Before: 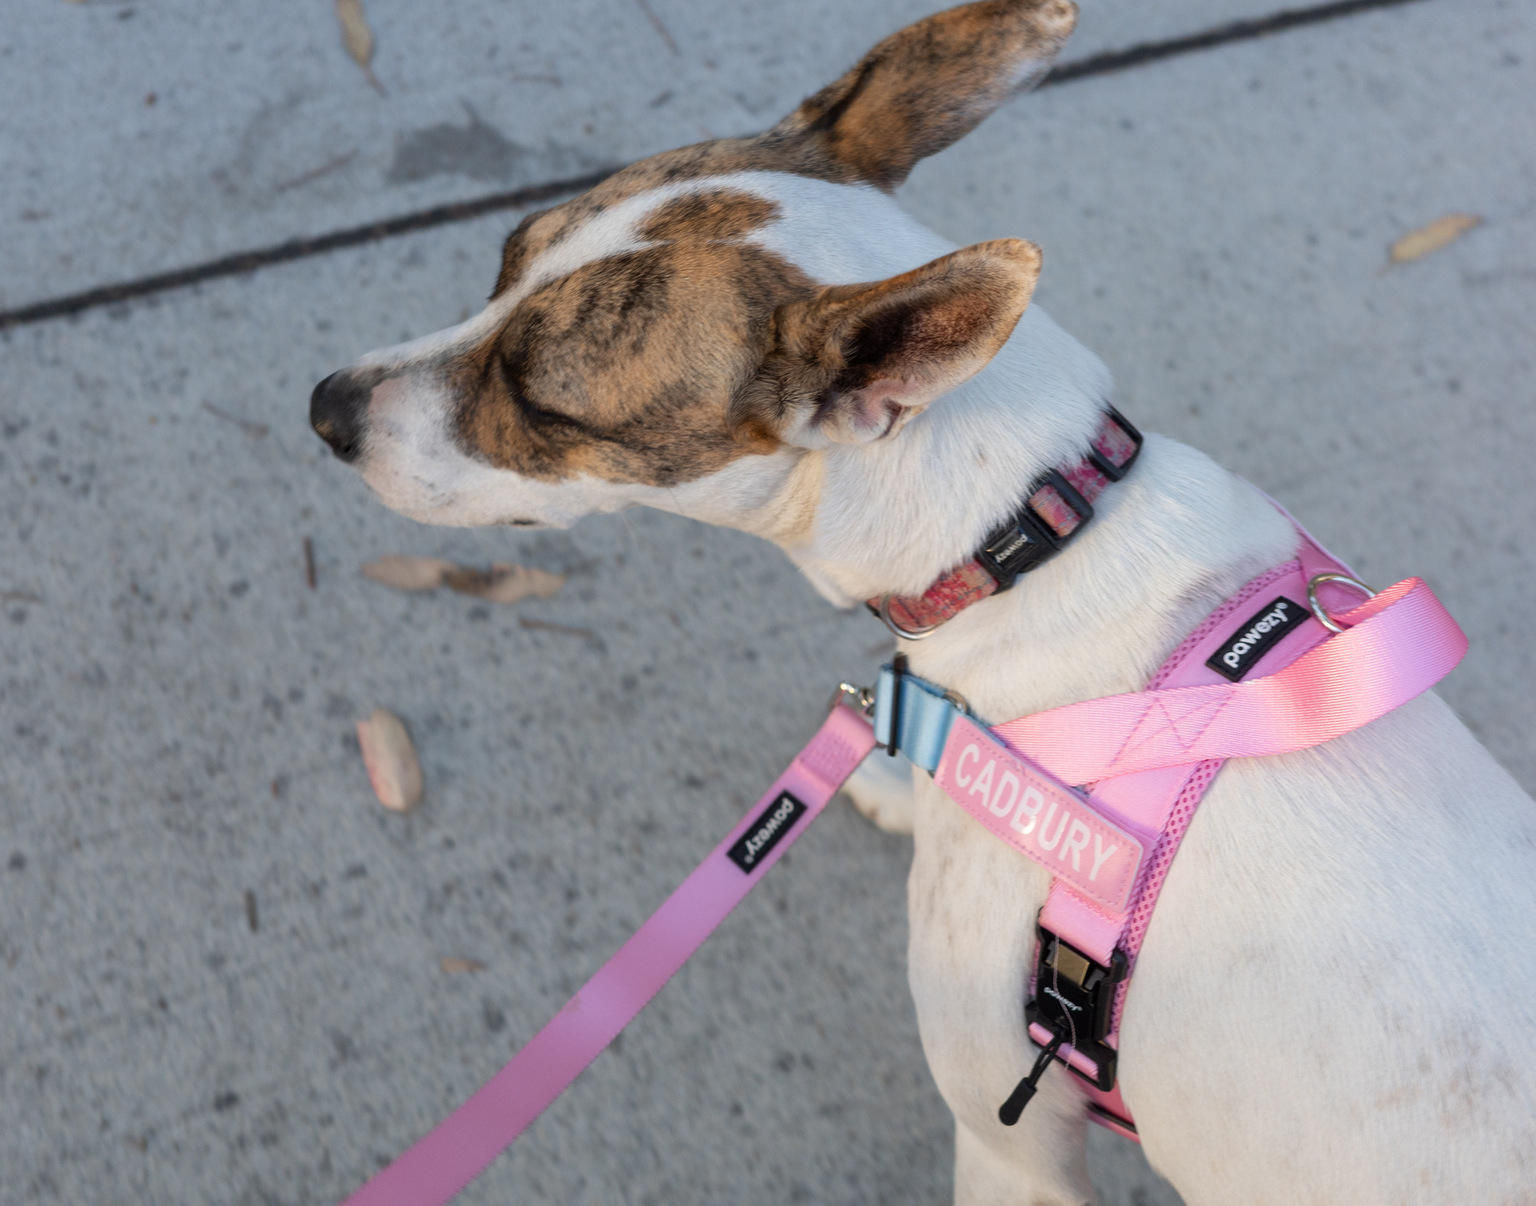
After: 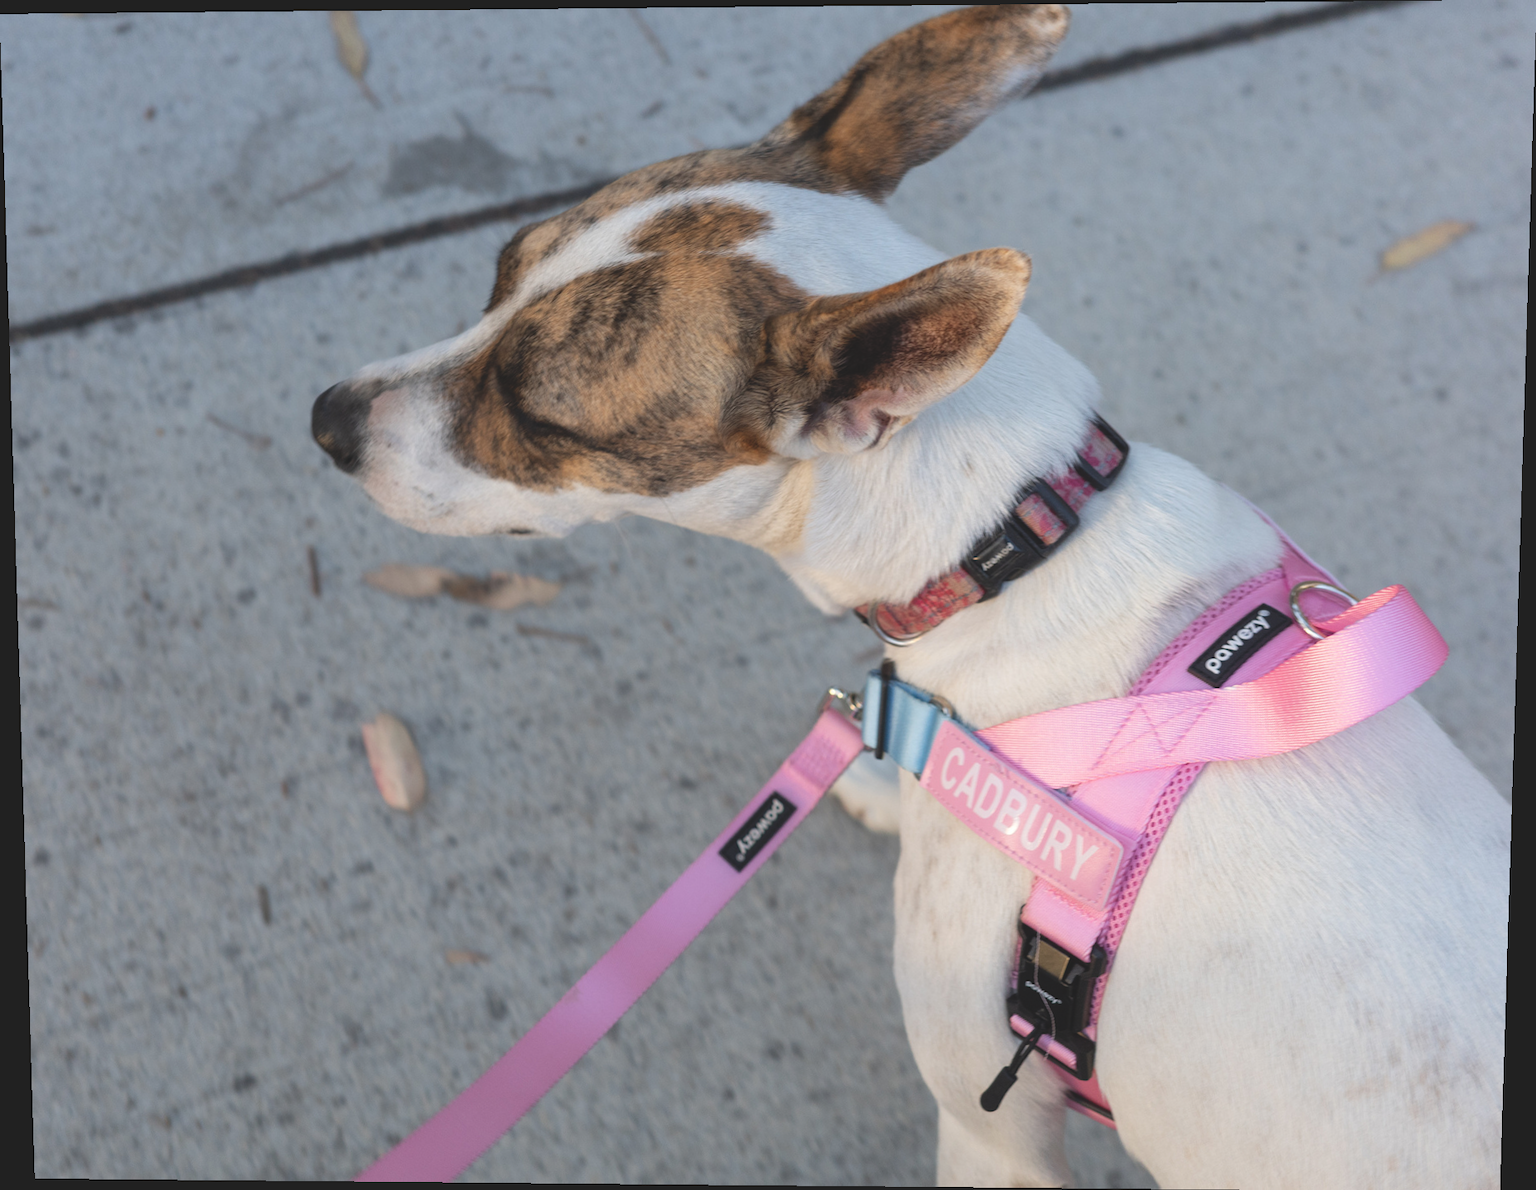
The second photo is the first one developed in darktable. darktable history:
levels: mode automatic
rotate and perspective: lens shift (vertical) 0.048, lens shift (horizontal) -0.024, automatic cropping off
exposure: black level correction -0.015, compensate highlight preservation false
